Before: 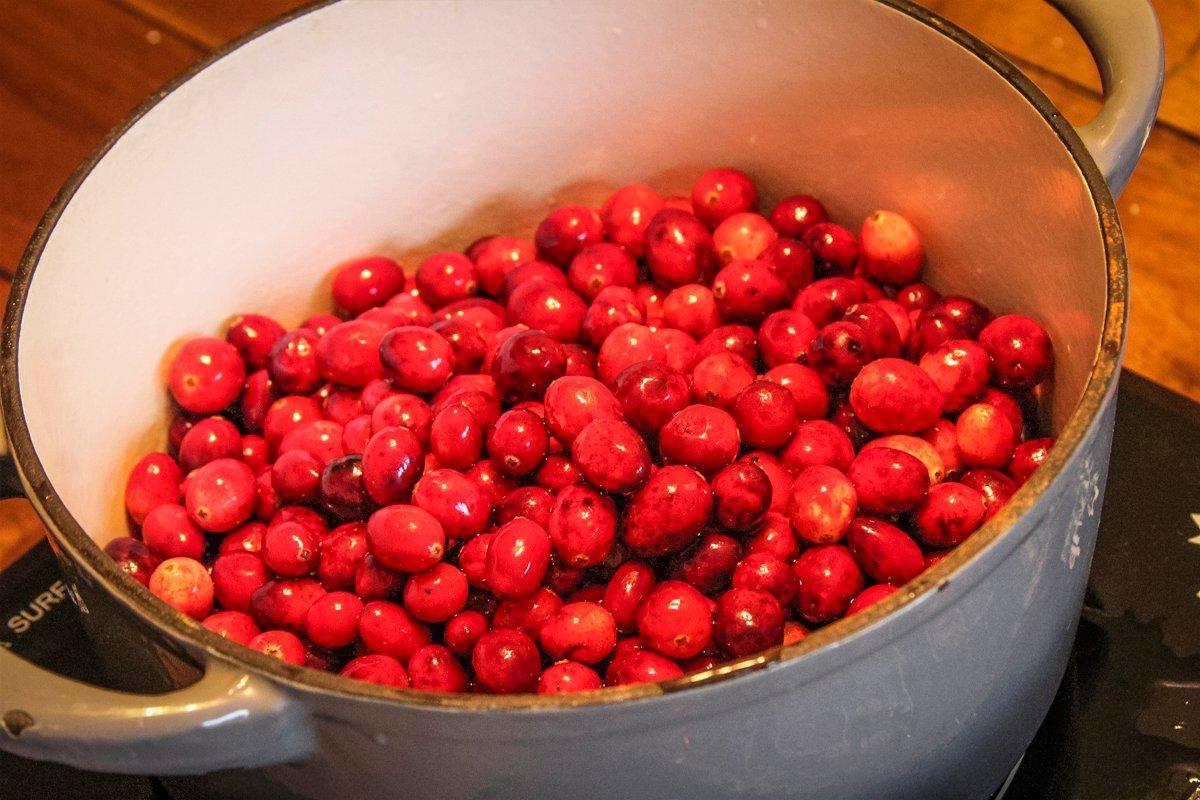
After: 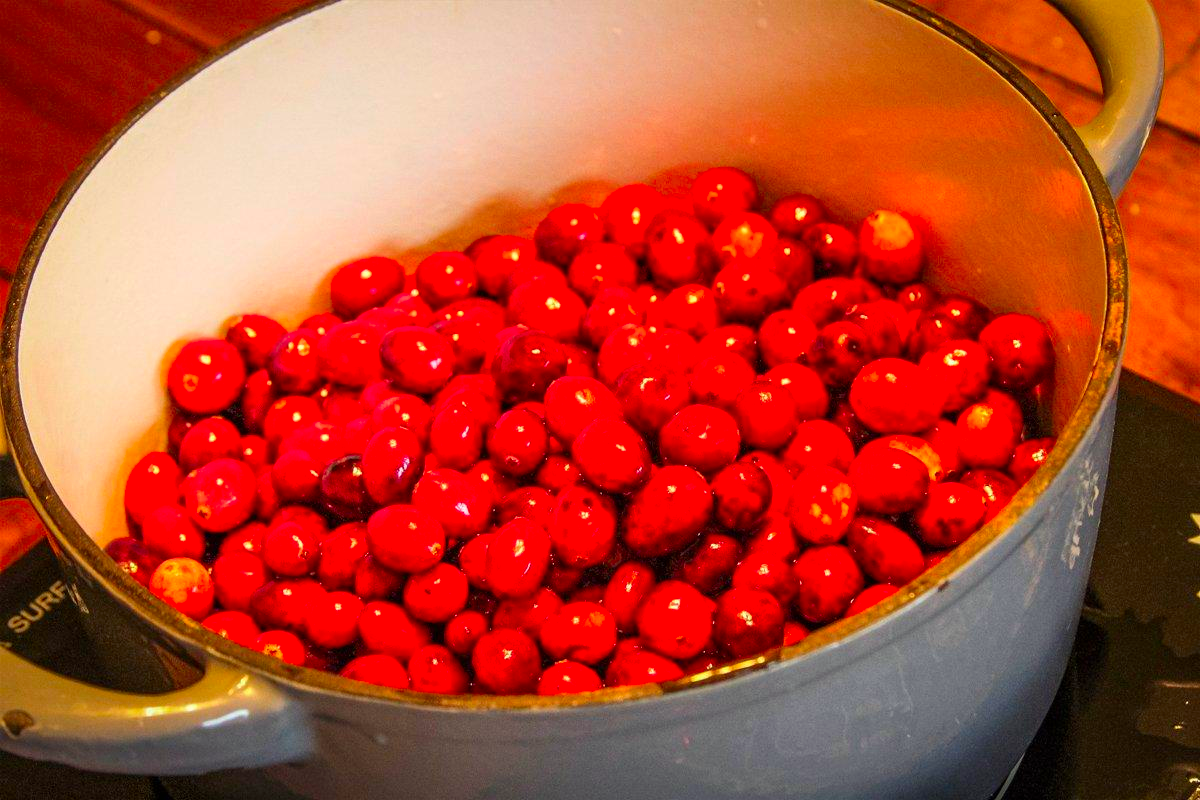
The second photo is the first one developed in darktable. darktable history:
color correction: highlights a* -4.37, highlights b* 7.32
contrast brightness saturation: saturation 0.488
